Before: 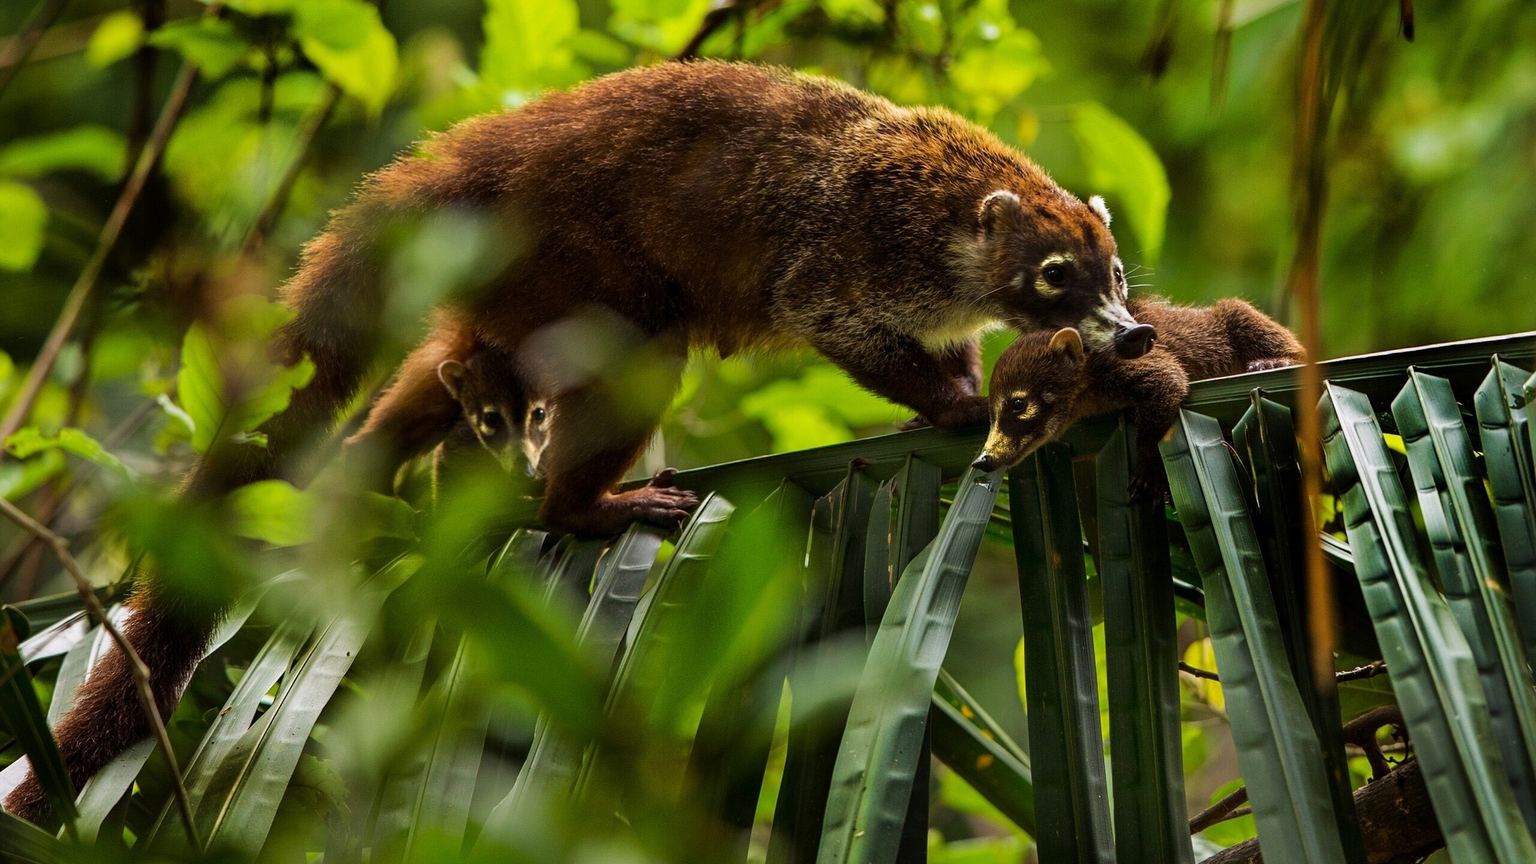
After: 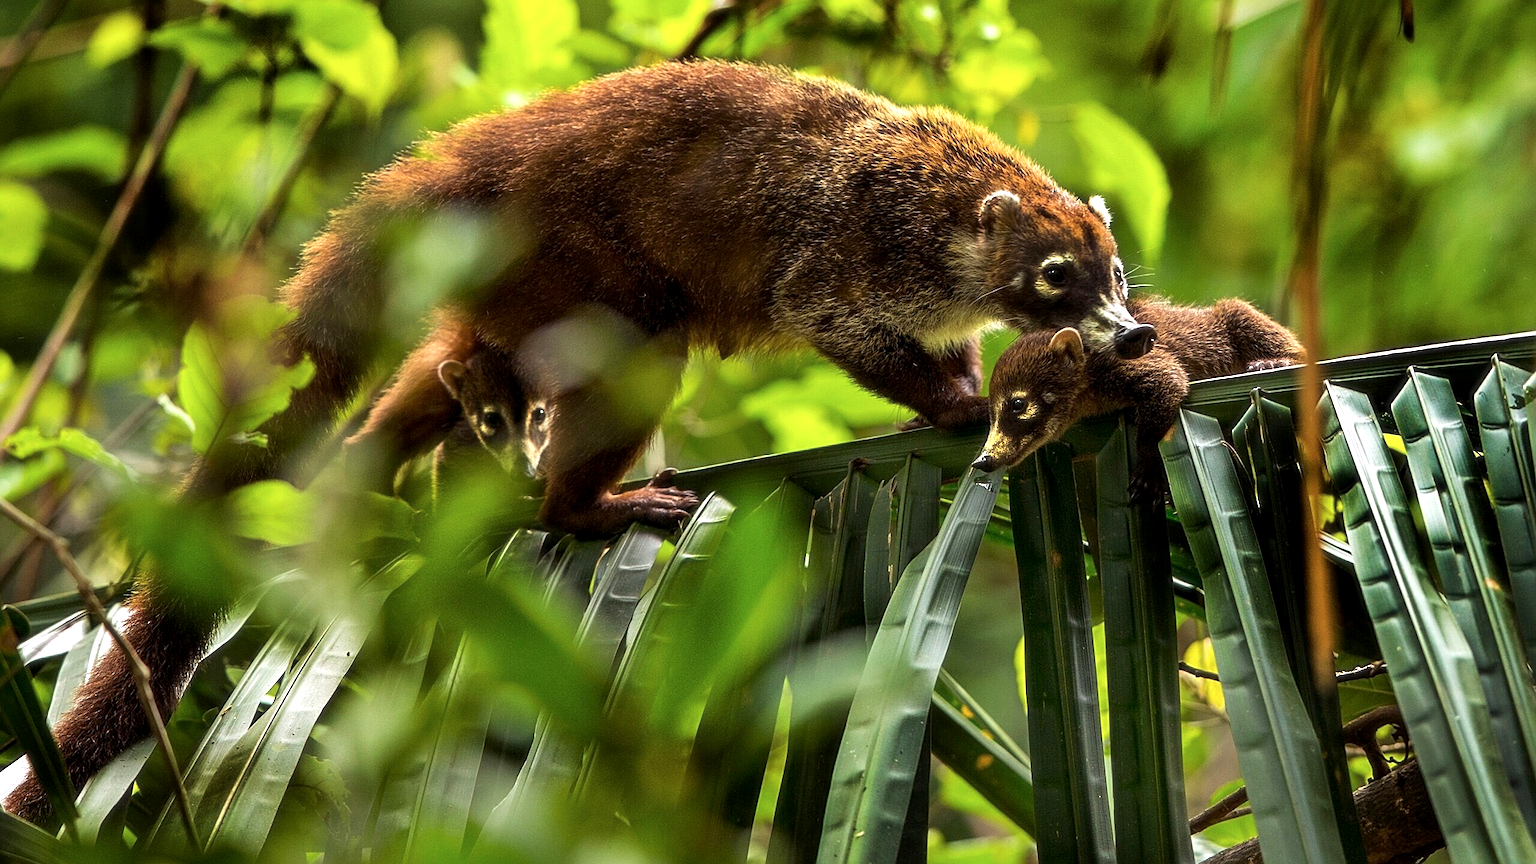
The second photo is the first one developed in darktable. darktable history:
sharpen: on, module defaults
exposure: black level correction 0.001, exposure 0.675 EV, compensate highlight preservation false
soften: size 10%, saturation 50%, brightness 0.2 EV, mix 10%
